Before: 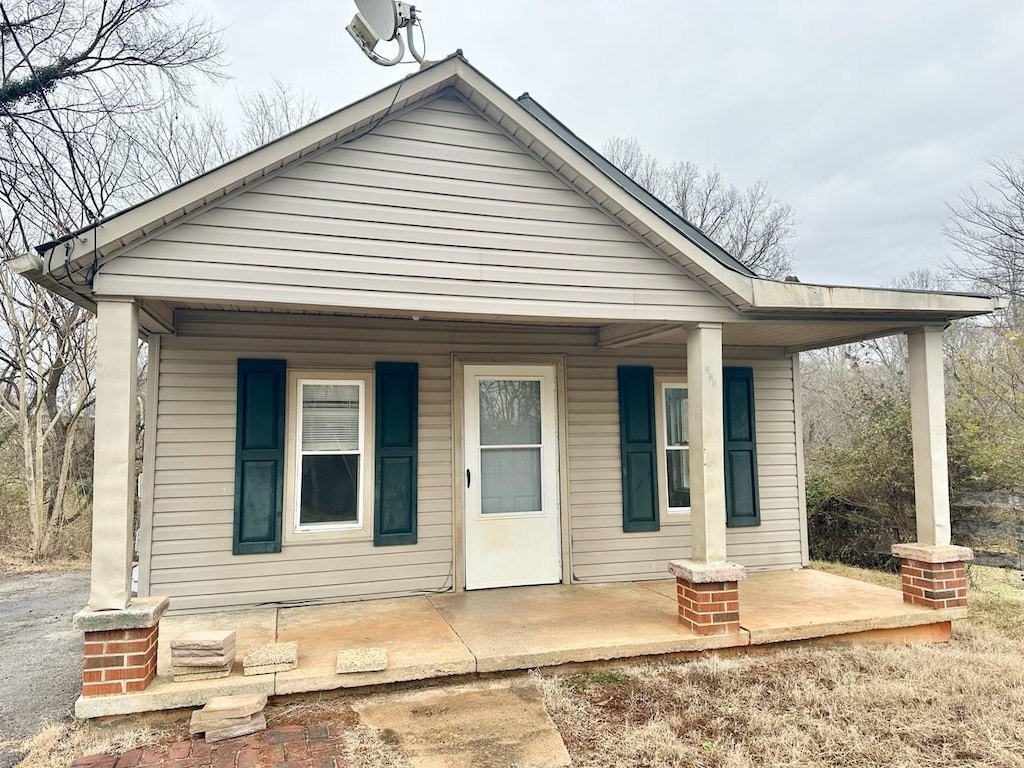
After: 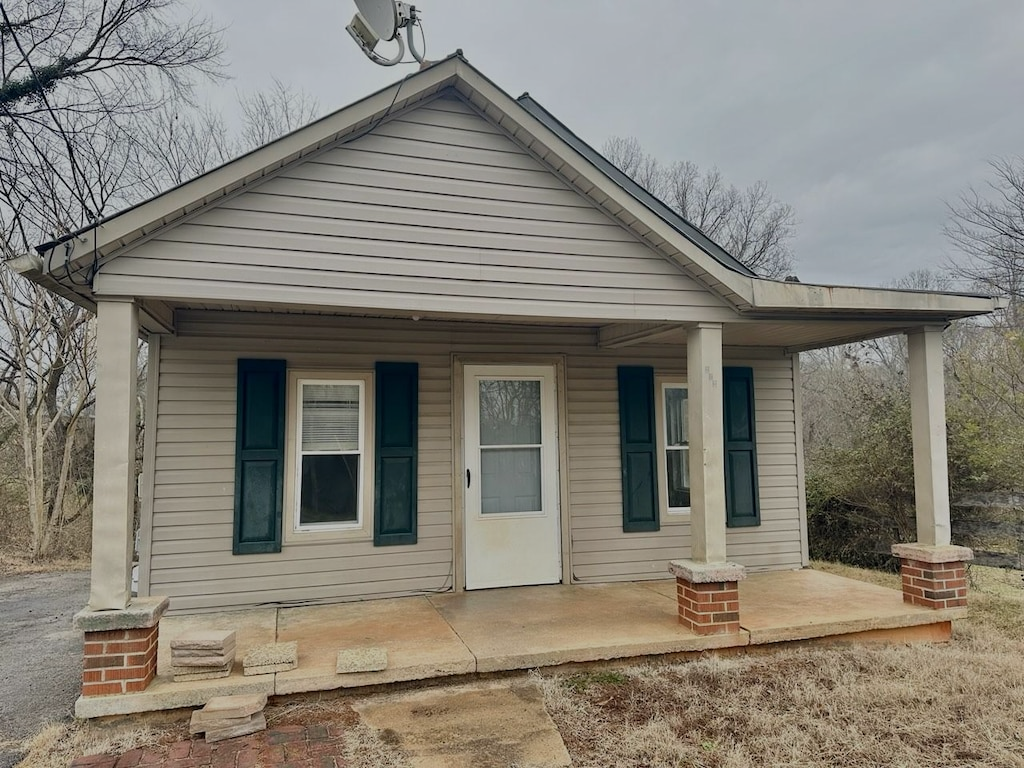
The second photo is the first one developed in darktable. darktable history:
exposure: exposure -0.896 EV, compensate highlight preservation false
shadows and highlights: shadows 37.65, highlights -27.08, soften with gaussian
